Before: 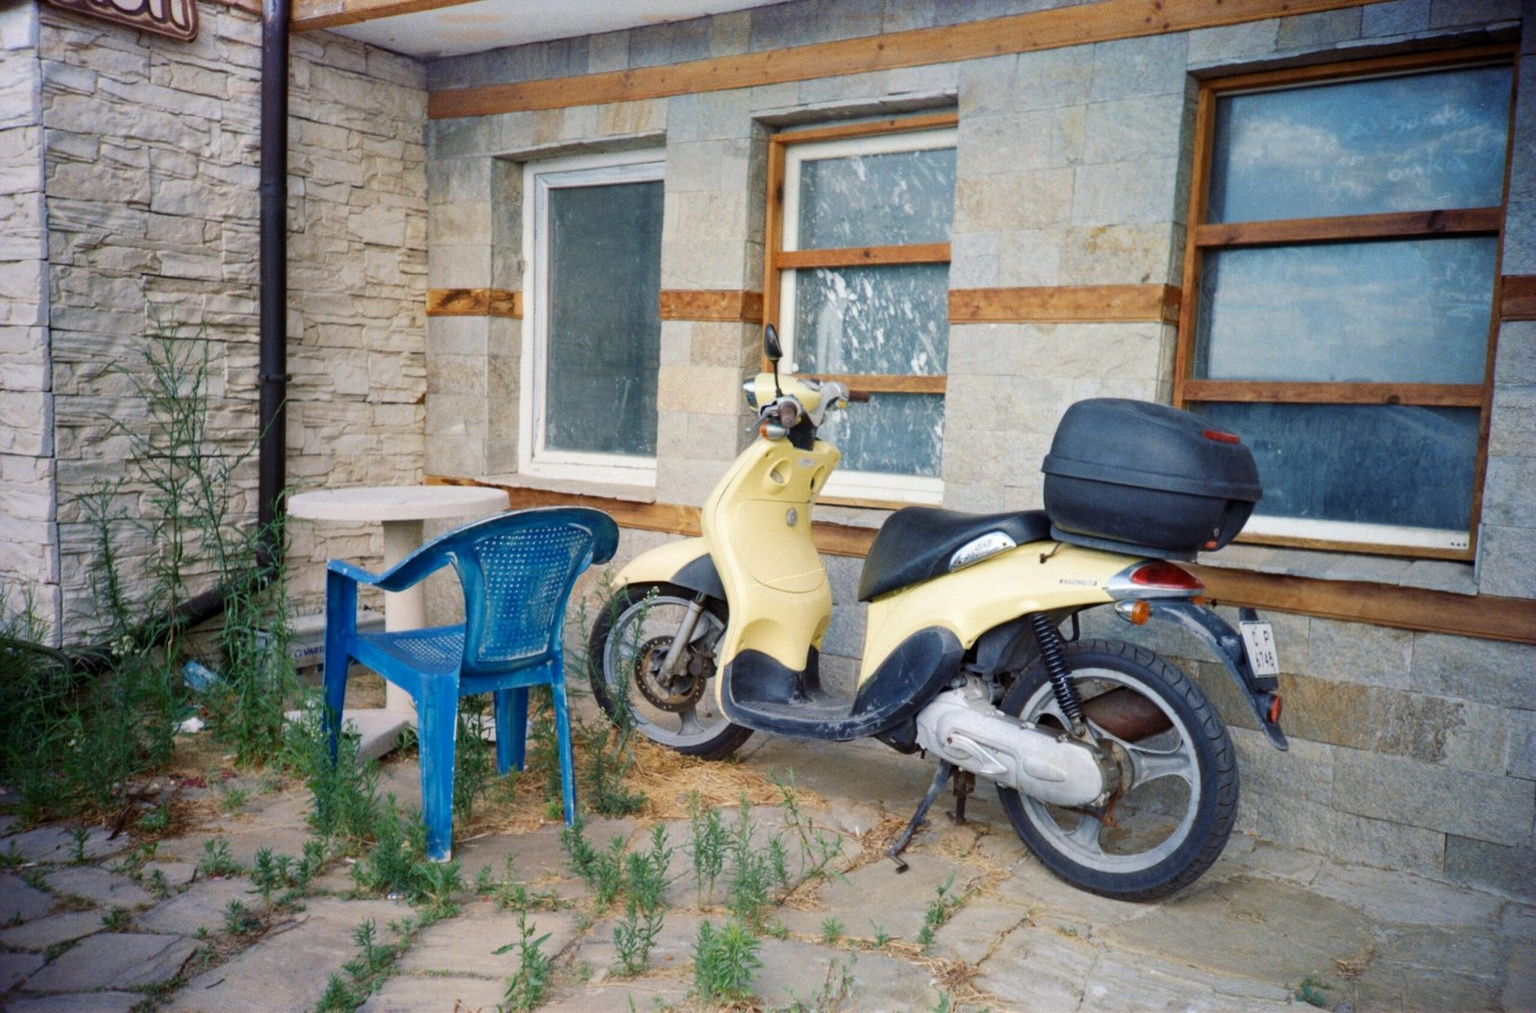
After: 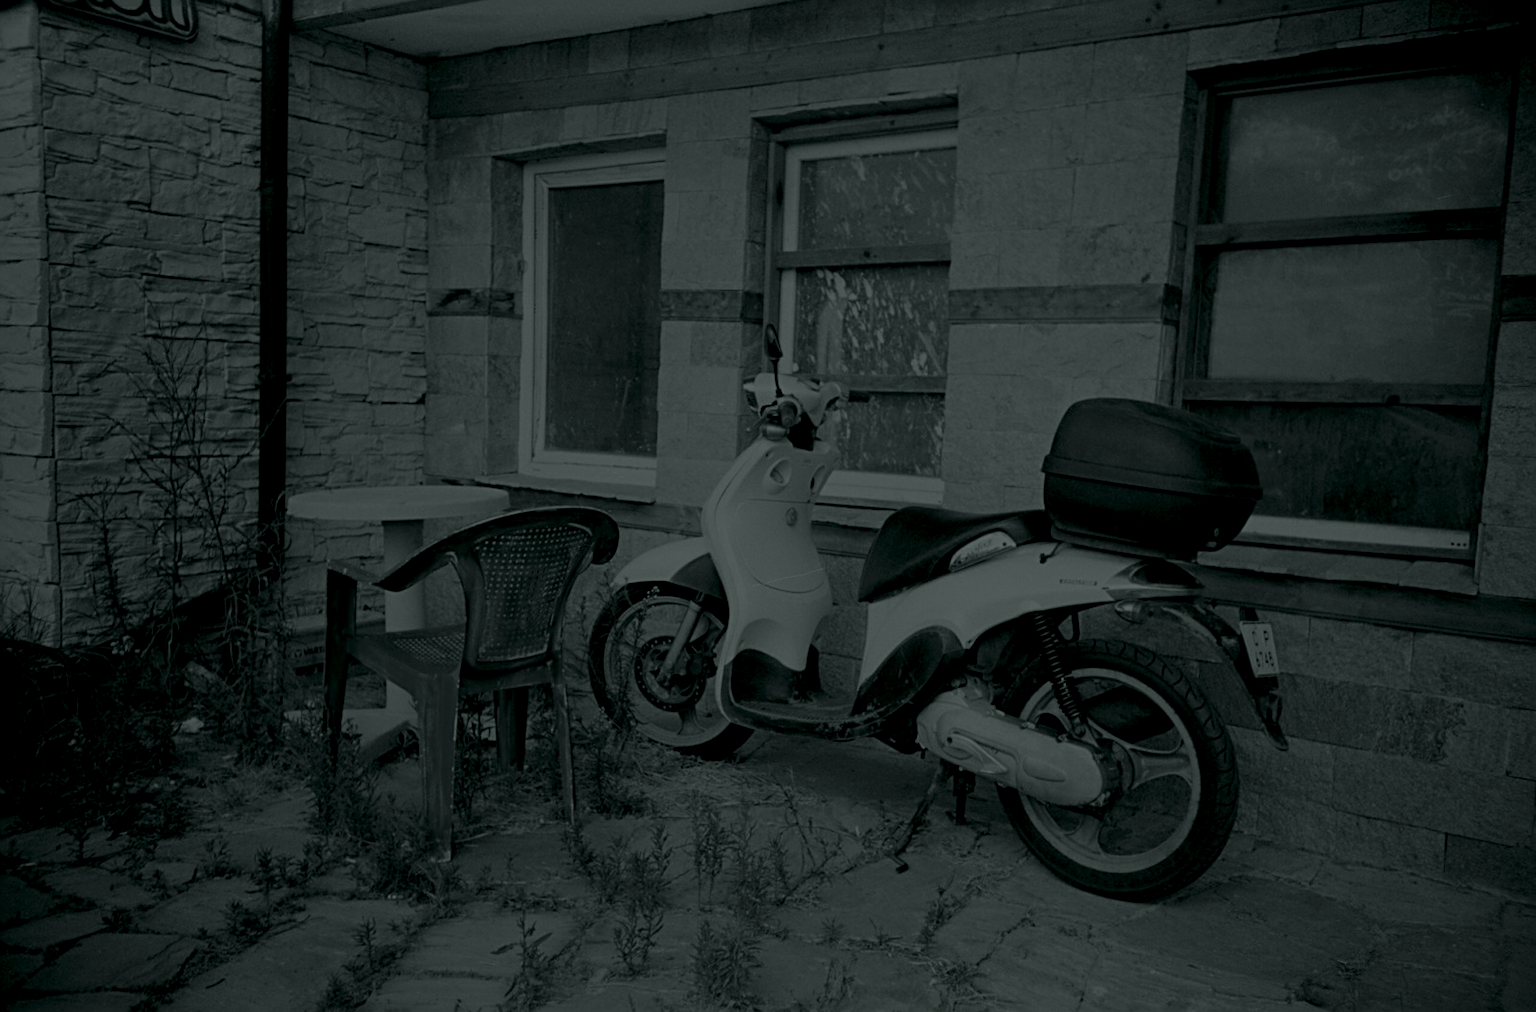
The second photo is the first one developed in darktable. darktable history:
sharpen: radius 2.767
colorize: hue 90°, saturation 19%, lightness 1.59%, version 1
